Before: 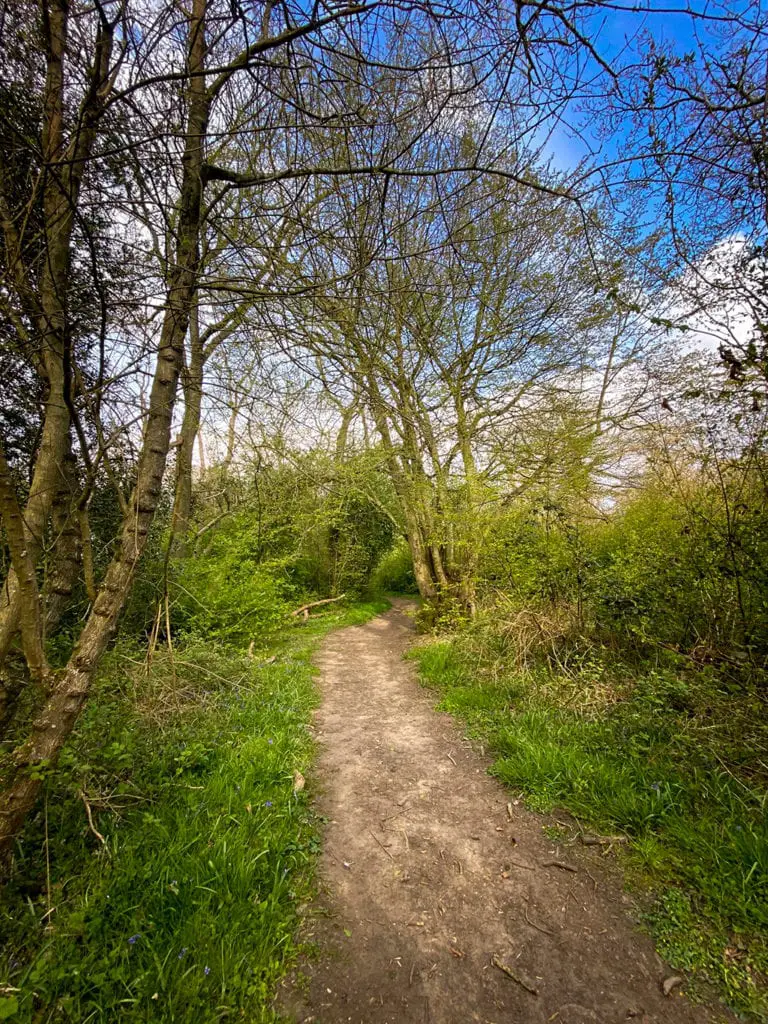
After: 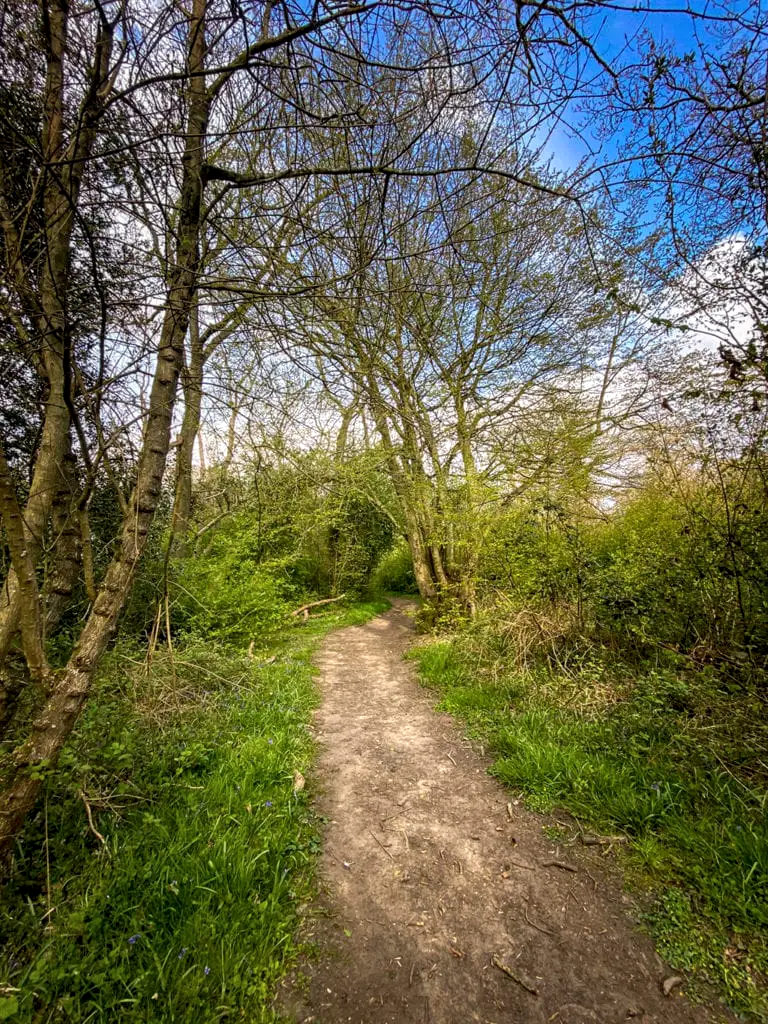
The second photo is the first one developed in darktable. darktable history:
rotate and perspective: crop left 0, crop top 0
local contrast: on, module defaults
